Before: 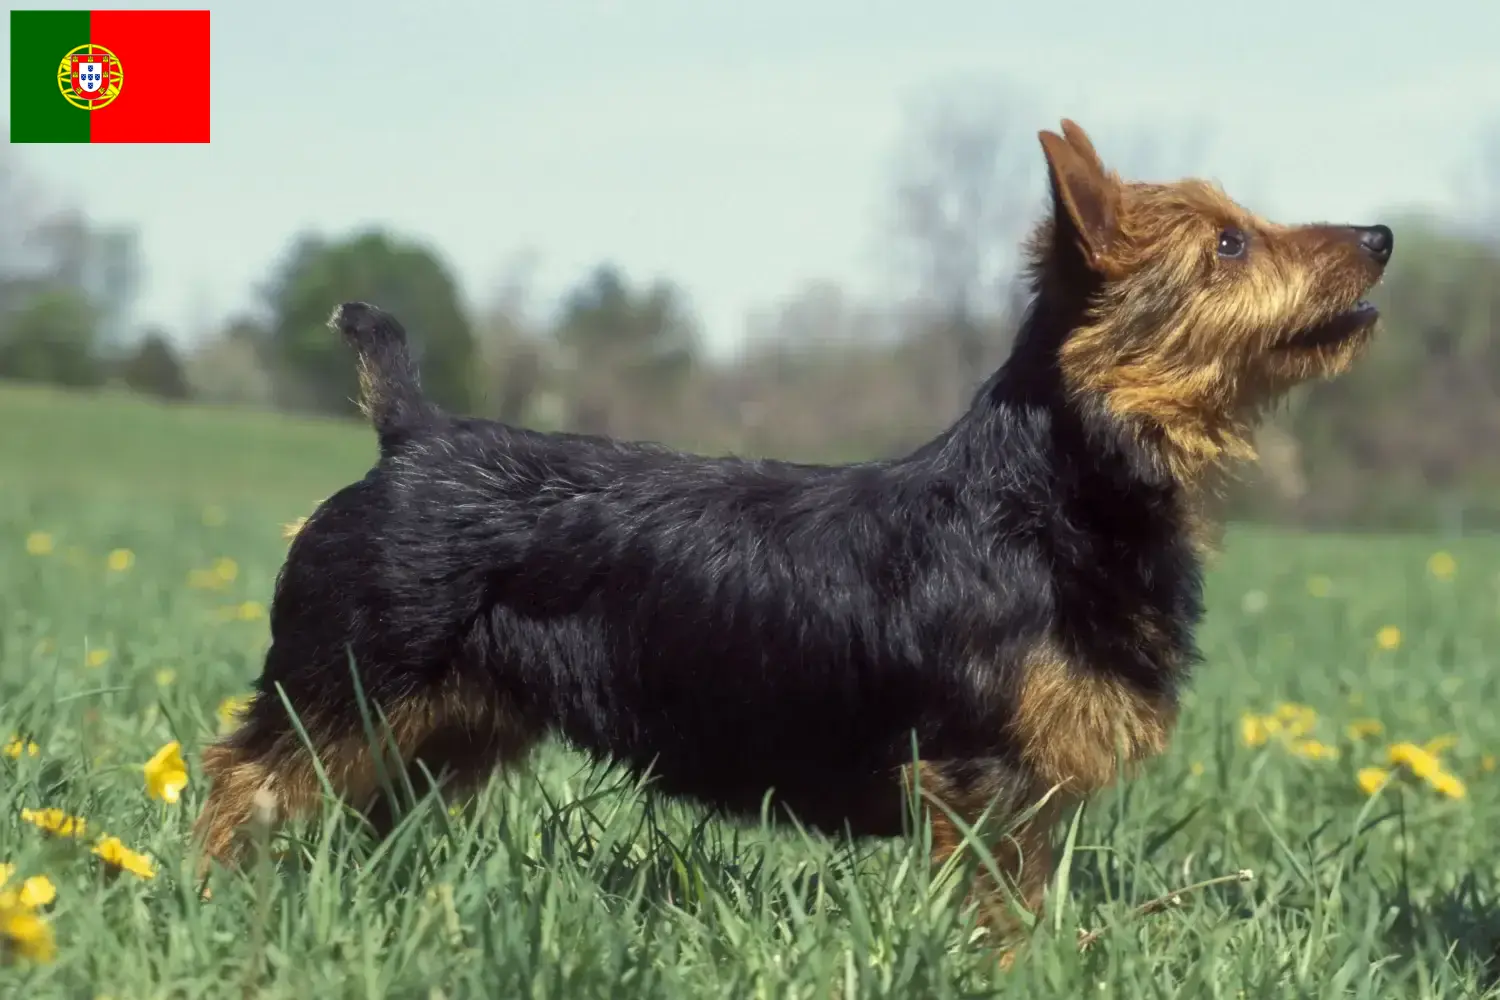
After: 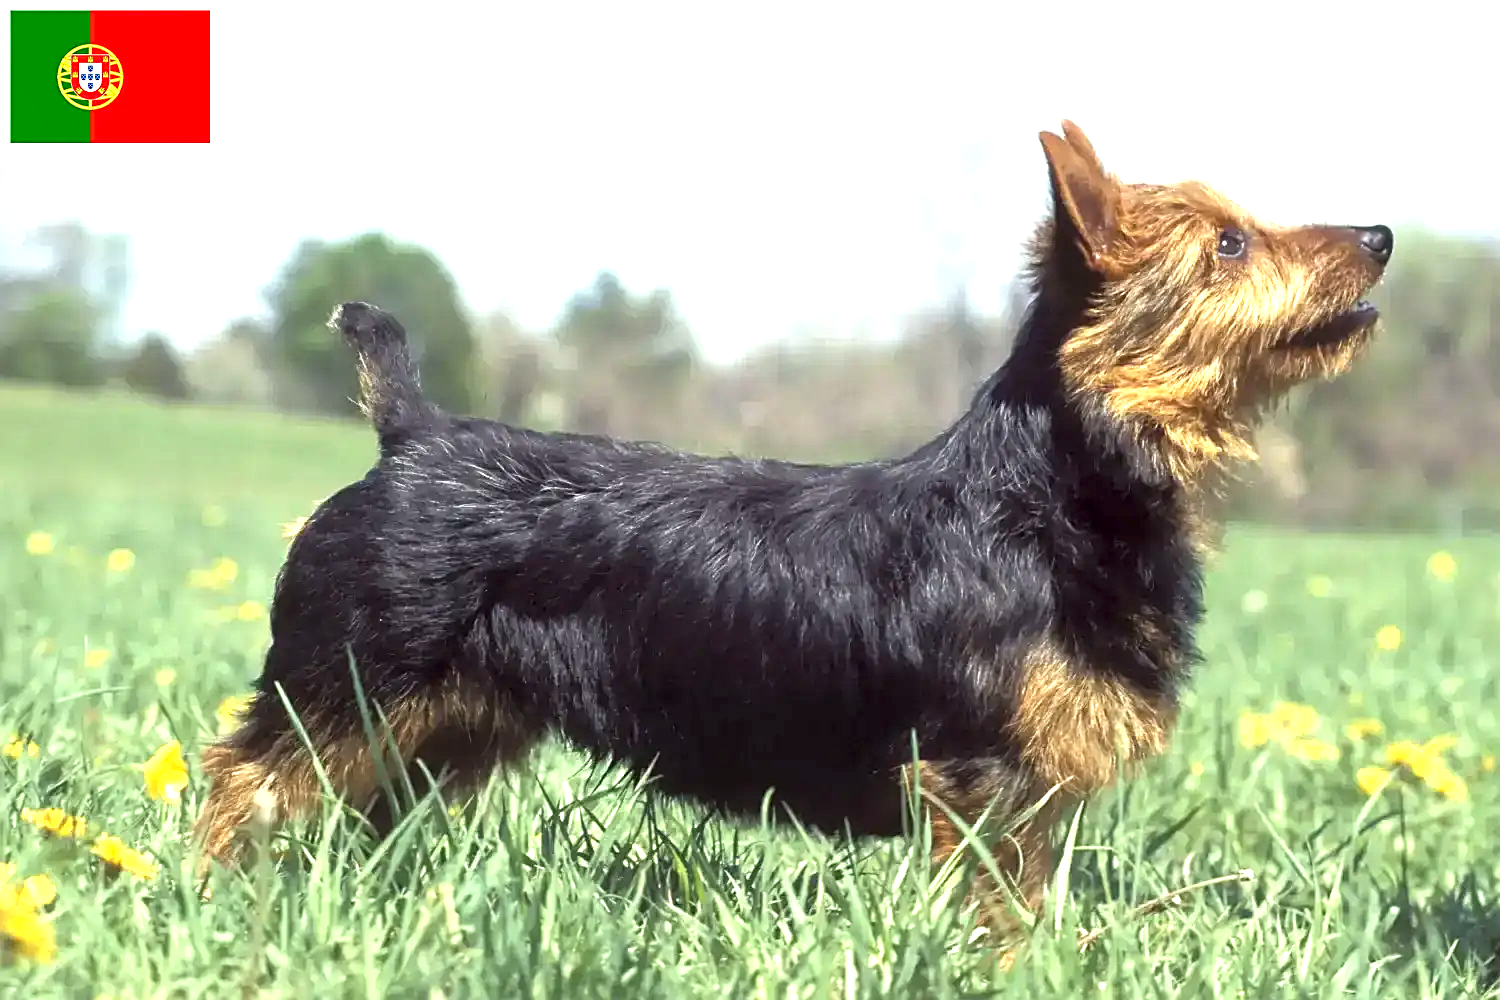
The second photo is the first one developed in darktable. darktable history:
local contrast: highlights 106%, shadows 101%, detail 119%, midtone range 0.2
exposure: black level correction 0, exposure 1.2 EV, compensate exposure bias true, compensate highlight preservation false
sharpen: on, module defaults
